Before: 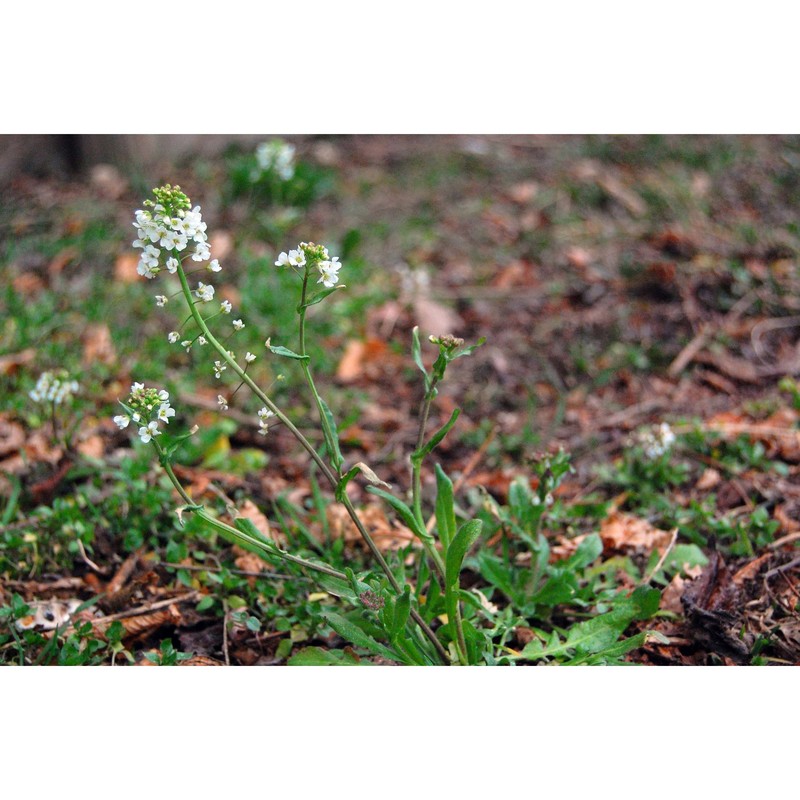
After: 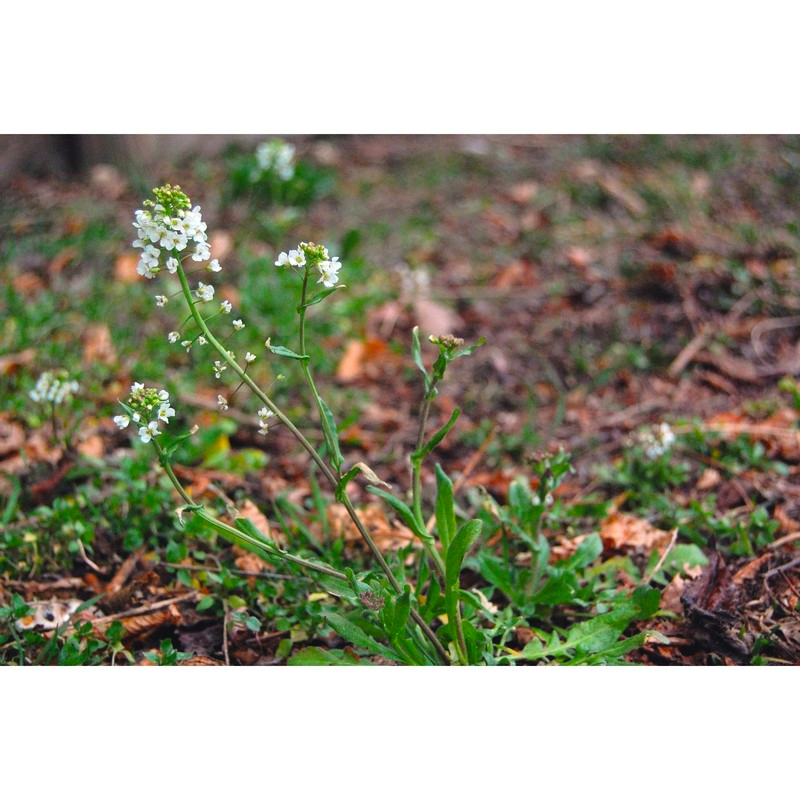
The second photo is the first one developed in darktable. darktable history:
color balance rgb: global offset › luminance 0.498%, global offset › hue 55.98°, linear chroma grading › global chroma -14.745%, perceptual saturation grading › global saturation 30.365%, global vibrance 20%
